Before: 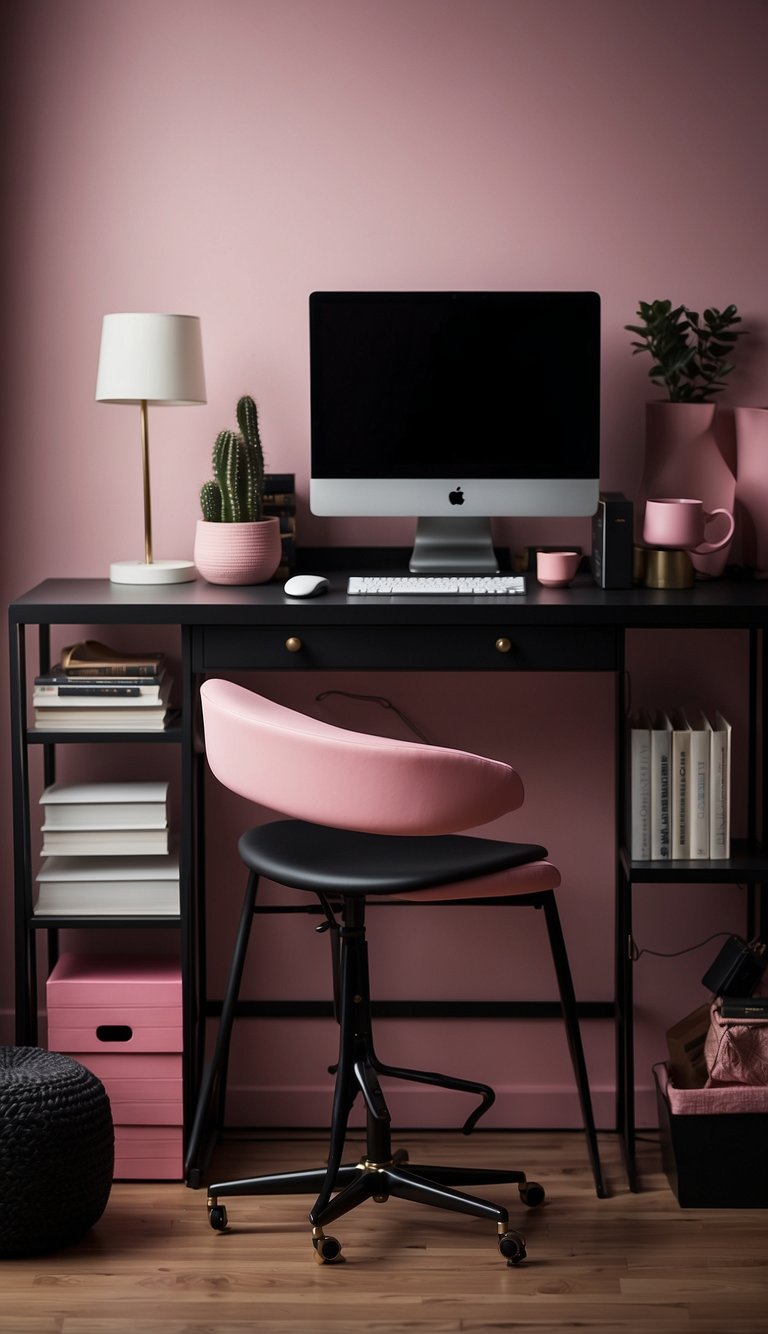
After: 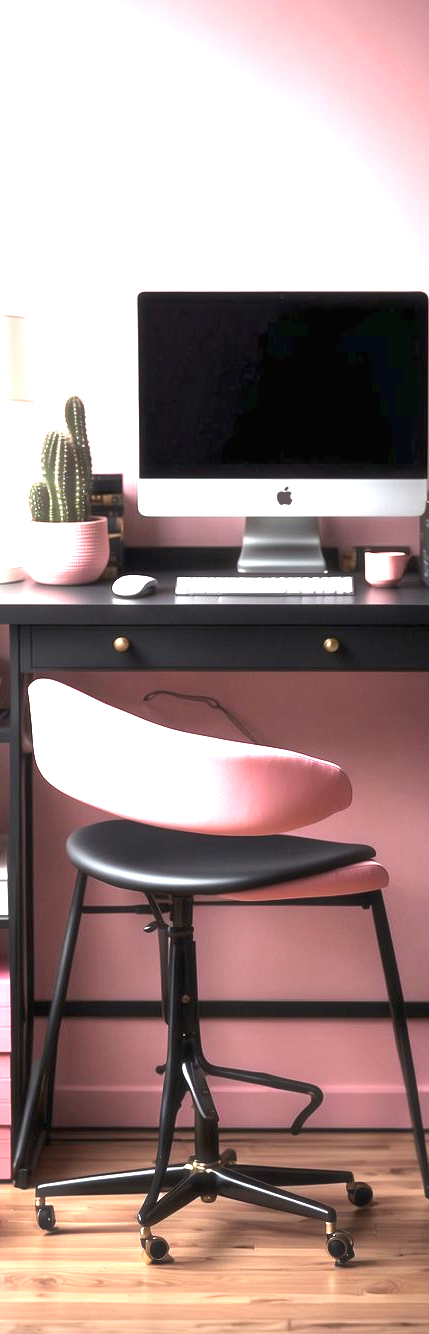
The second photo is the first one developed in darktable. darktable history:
crop and rotate: left 22.469%, right 21.603%
exposure: black level correction 0, exposure 2.169 EV, compensate highlight preservation false
haze removal: strength -0.091, compatibility mode true, adaptive false
